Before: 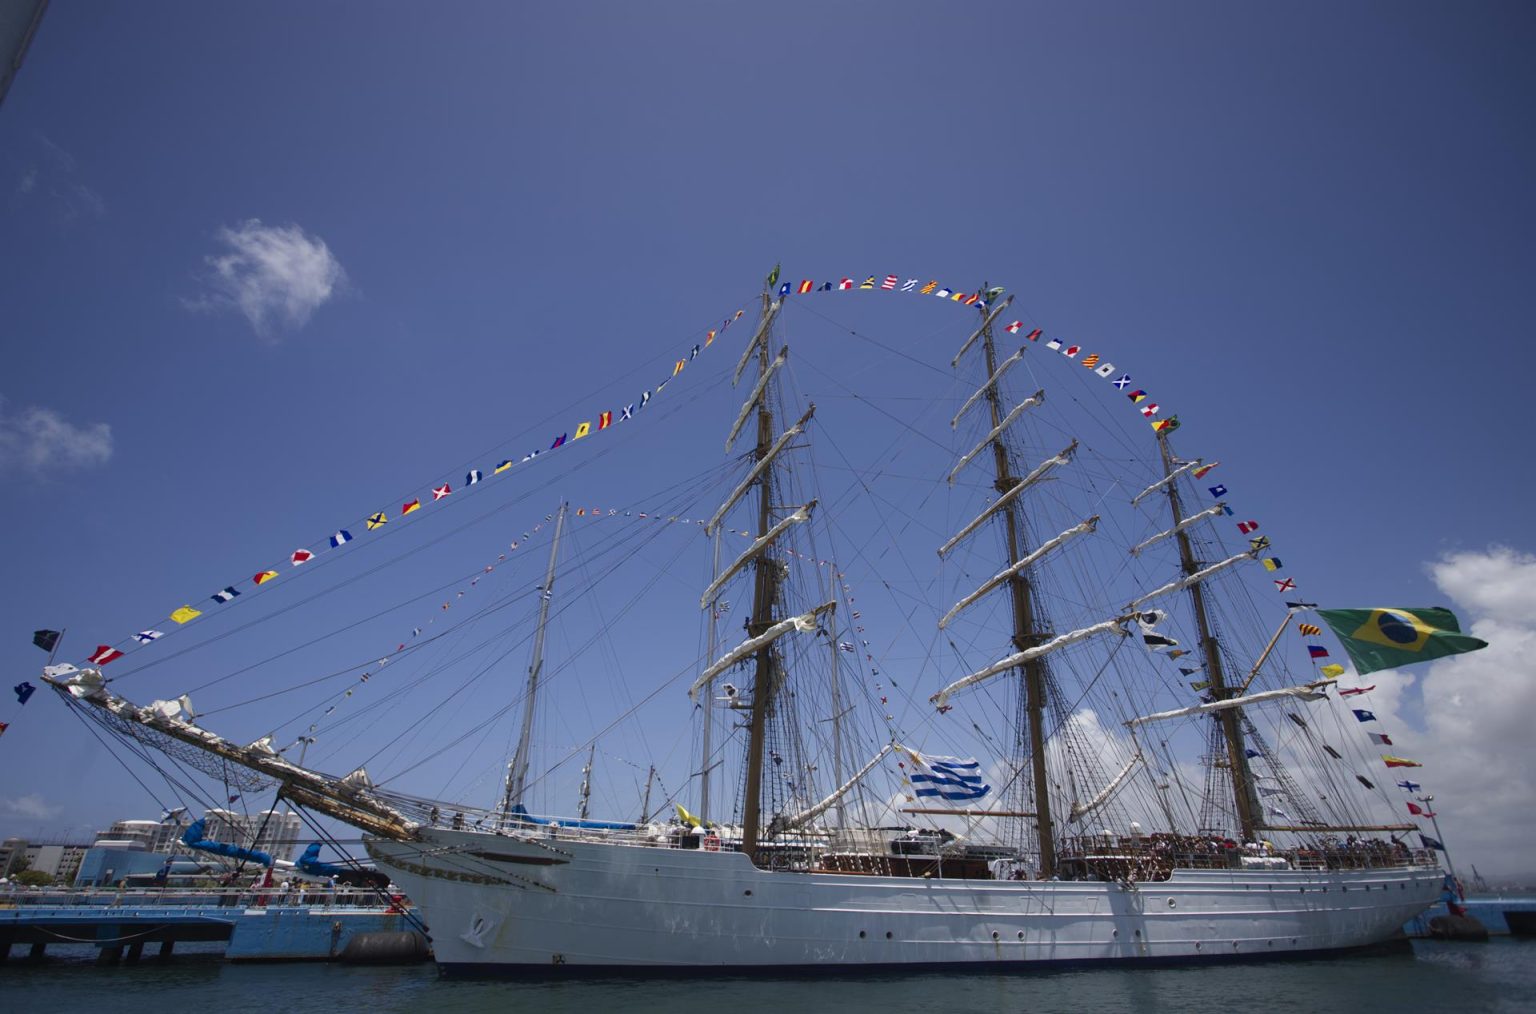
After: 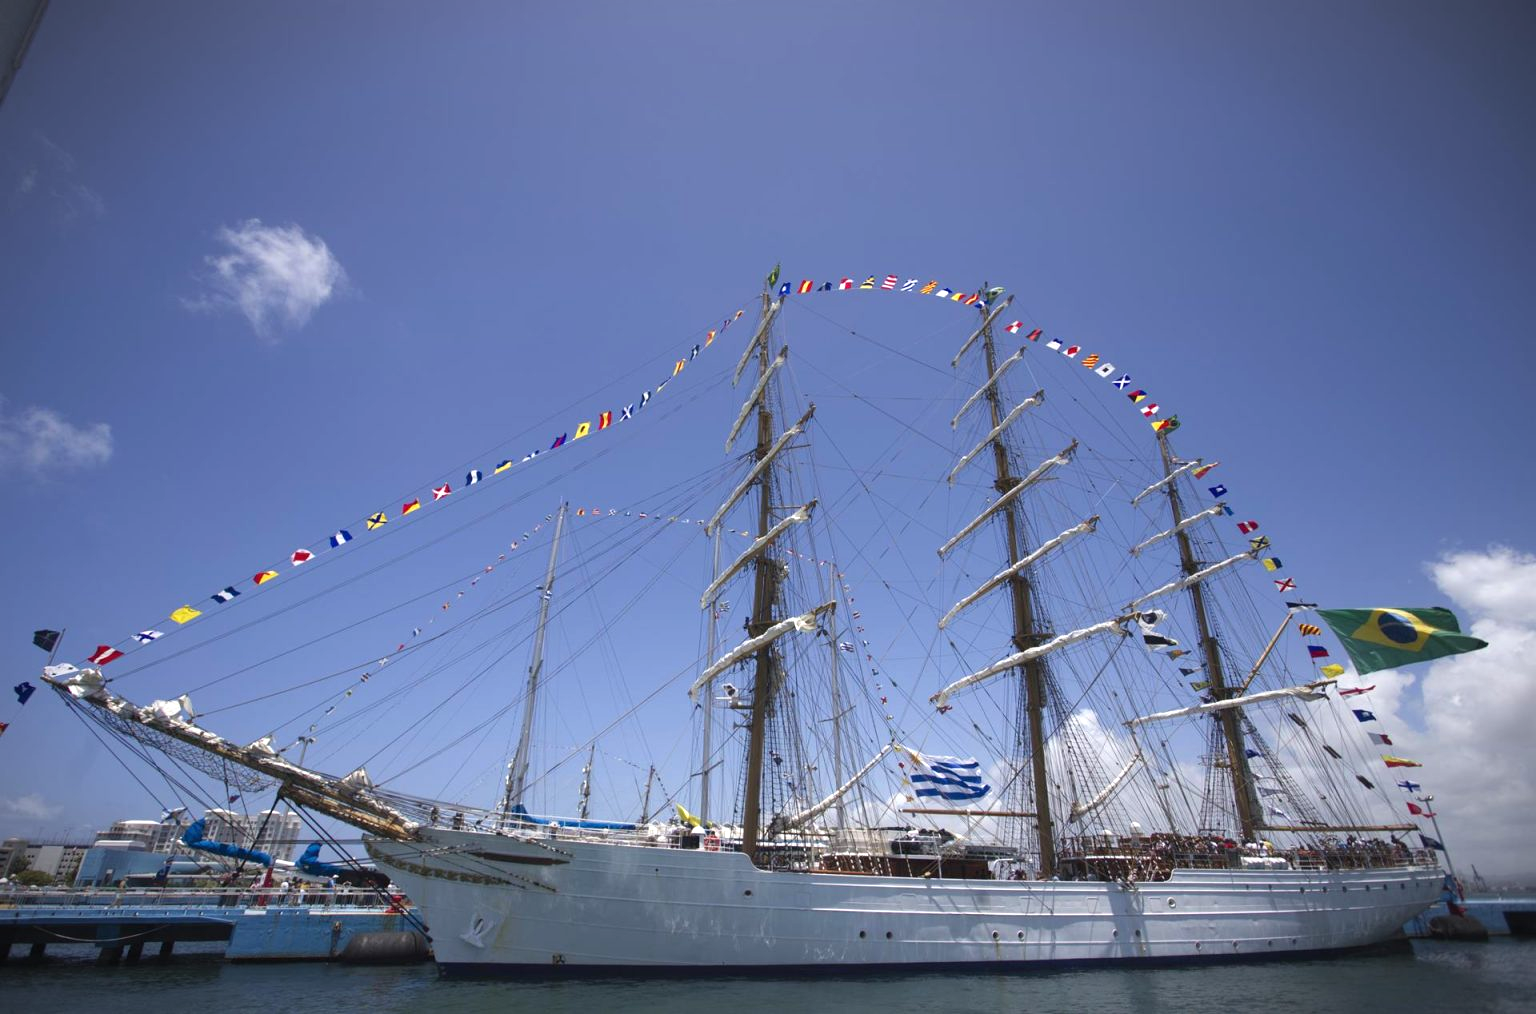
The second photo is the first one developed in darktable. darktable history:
exposure: exposure 0.61 EV, compensate highlight preservation false
vignetting: fall-off start 99.24%, fall-off radius 65%, center (0, 0.009), automatic ratio true
